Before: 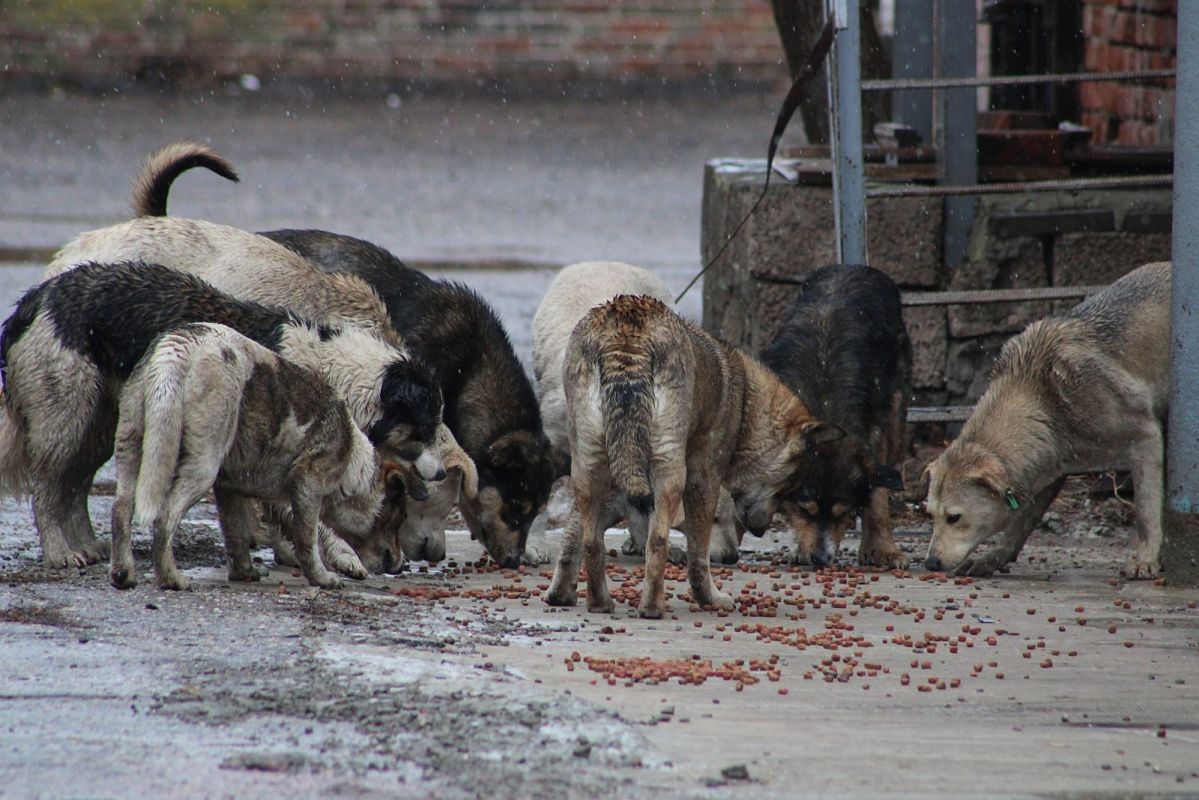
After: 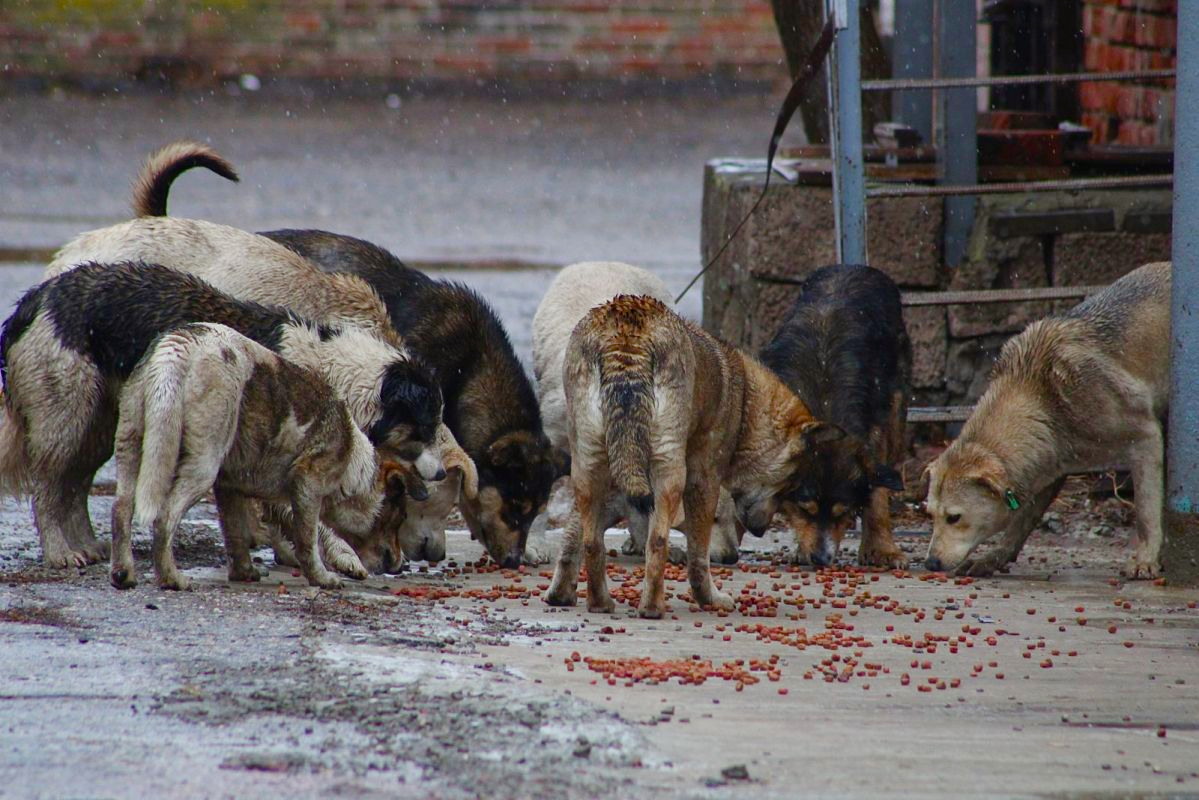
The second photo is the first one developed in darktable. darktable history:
color balance rgb: shadows lift › chroma 1.039%, shadows lift › hue 30.29°, perceptual saturation grading › global saturation 24.684%, perceptual saturation grading › highlights -50.791%, perceptual saturation grading › mid-tones 19.755%, perceptual saturation grading › shadows 60.94%, global vibrance 20%
